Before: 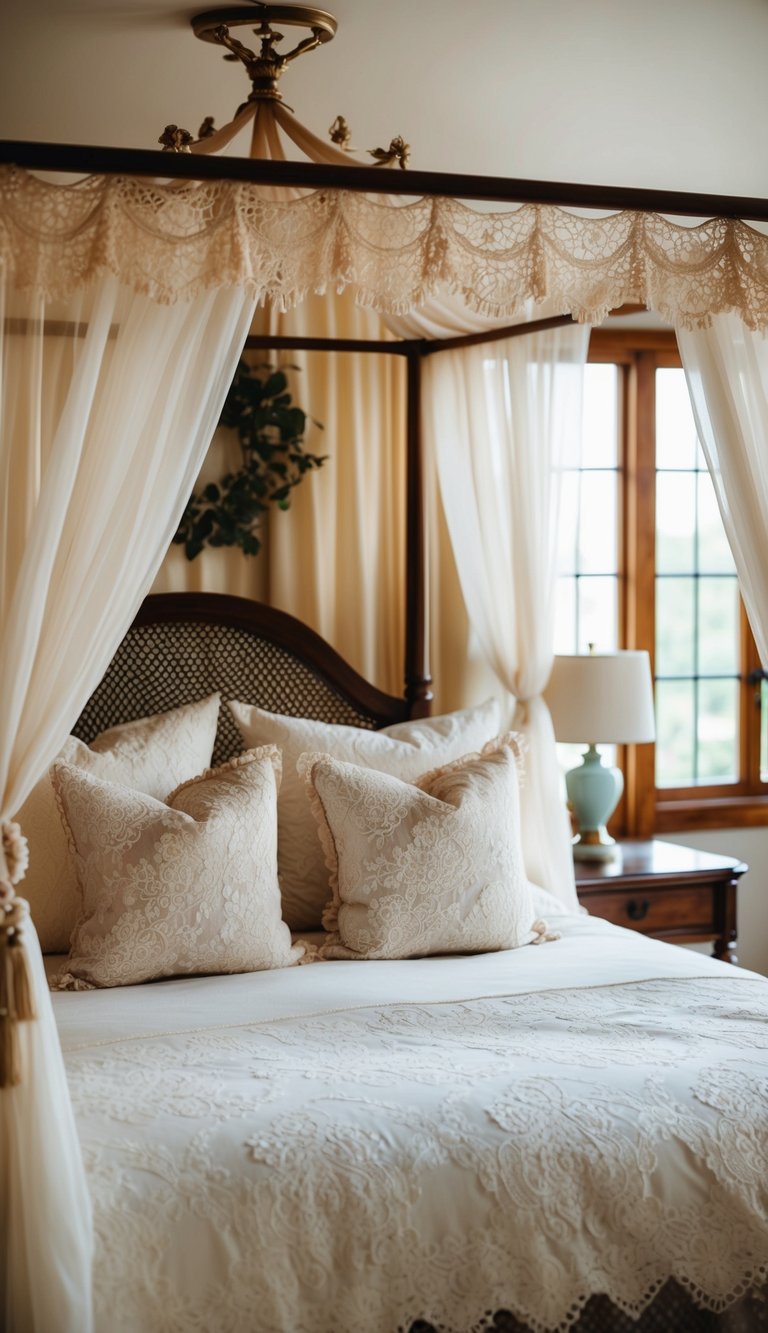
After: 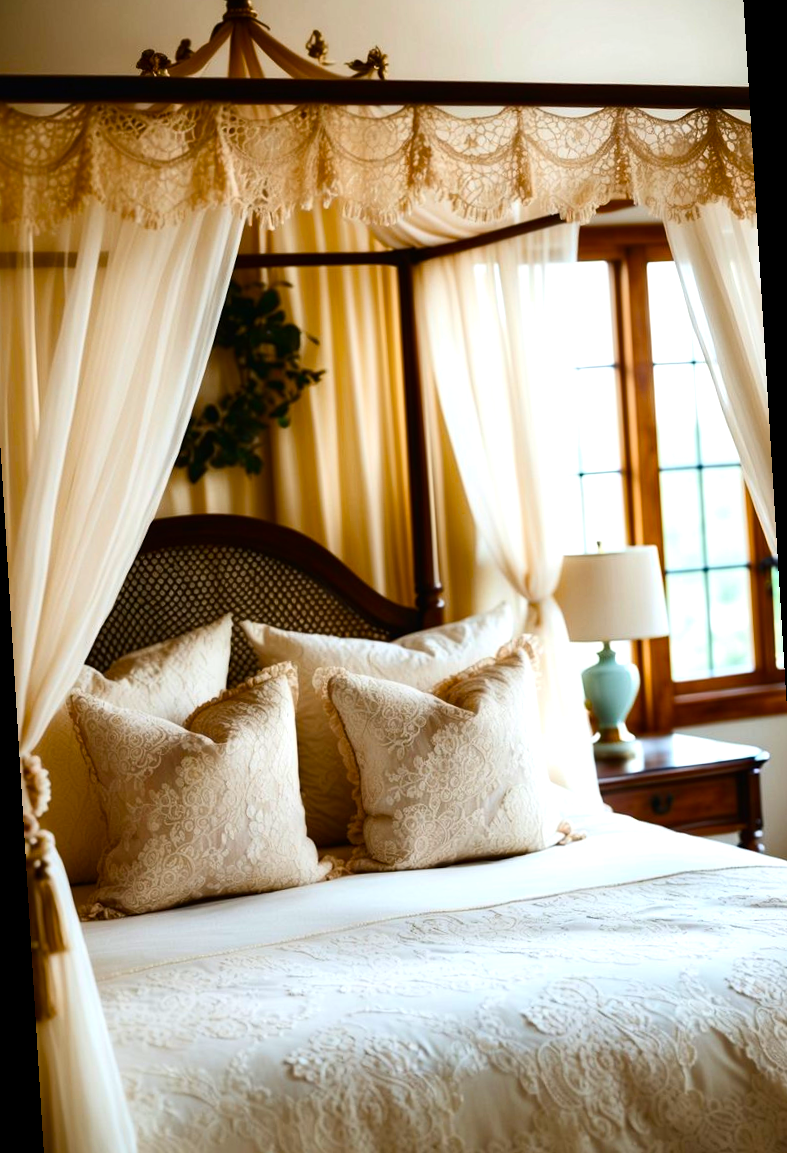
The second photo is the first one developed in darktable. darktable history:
rotate and perspective: rotation -3.52°, crop left 0.036, crop right 0.964, crop top 0.081, crop bottom 0.919
contrast brightness saturation: contrast 0.15, brightness -0.01, saturation 0.1
color balance rgb: linear chroma grading › global chroma 16.62%, perceptual saturation grading › highlights -8.63%, perceptual saturation grading › mid-tones 18.66%, perceptual saturation grading › shadows 28.49%, perceptual brilliance grading › highlights 14.22%, perceptual brilliance grading › shadows -18.96%, global vibrance 27.71%
